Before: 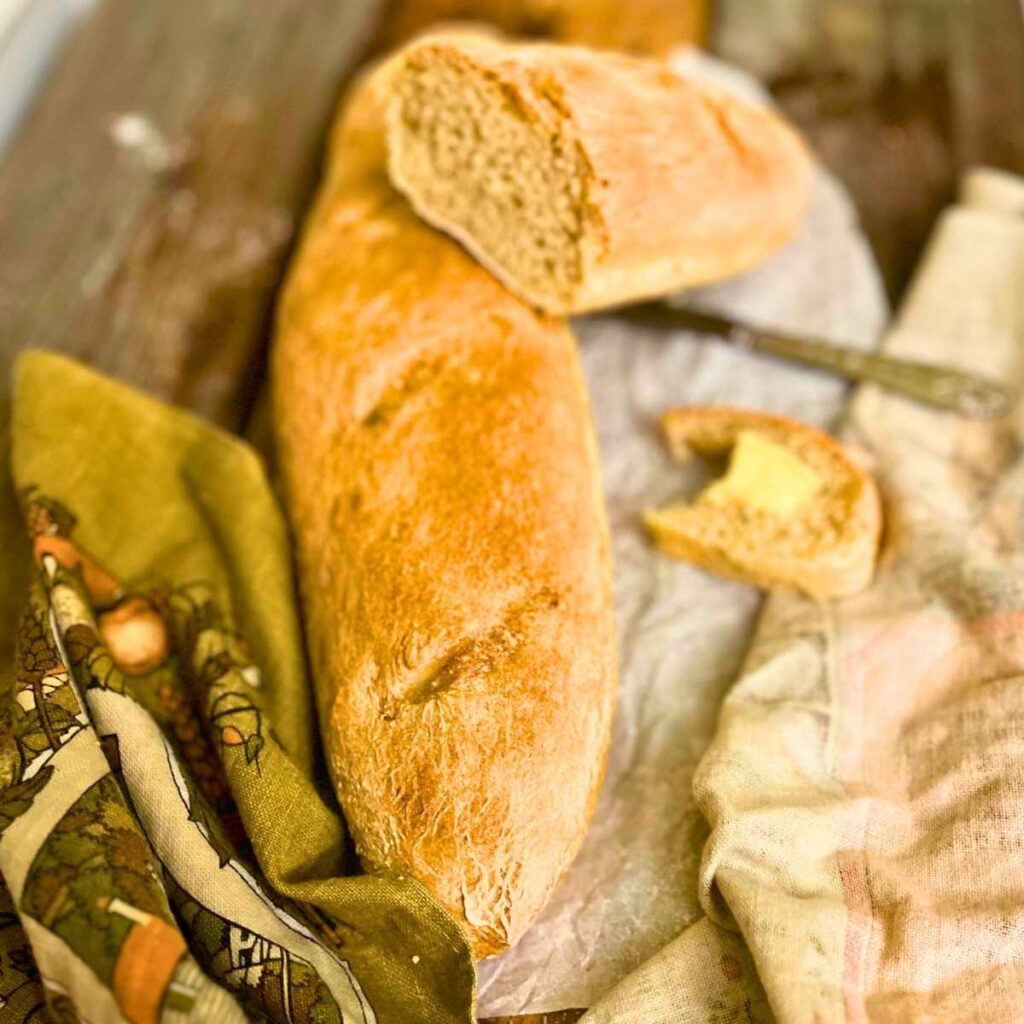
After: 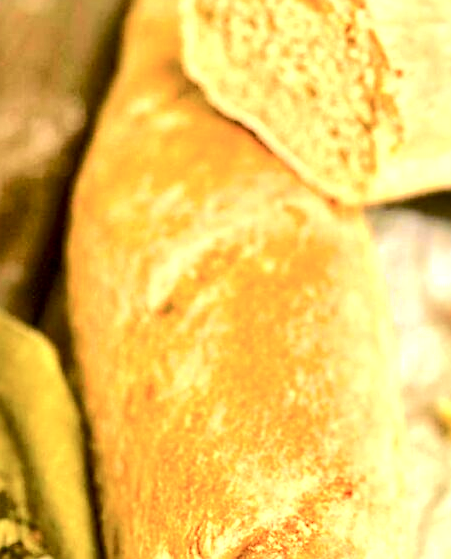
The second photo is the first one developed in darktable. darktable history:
sharpen: on, module defaults
tone curve: curves: ch0 [(0, 0) (0.037, 0.011) (0.131, 0.108) (0.279, 0.279) (0.476, 0.554) (0.617, 0.693) (0.704, 0.77) (0.813, 0.852) (0.916, 0.924) (1, 0.993)]; ch1 [(0, 0) (0.318, 0.278) (0.444, 0.427) (0.493, 0.492) (0.508, 0.502) (0.534, 0.529) (0.562, 0.563) (0.626, 0.662) (0.746, 0.764) (1, 1)]; ch2 [(0, 0) (0.316, 0.292) (0.381, 0.37) (0.423, 0.448) (0.476, 0.492) (0.502, 0.498) (0.522, 0.518) (0.533, 0.532) (0.586, 0.631) (0.634, 0.663) (0.7, 0.7) (0.861, 0.808) (1, 0.951)], color space Lab, independent channels, preserve colors none
exposure: exposure 0.297 EV, compensate highlight preservation false
crop: left 20.166%, top 10.811%, right 35.713%, bottom 34.531%
tone equalizer: -8 EV -0.767 EV, -7 EV -0.728 EV, -6 EV -0.567 EV, -5 EV -0.376 EV, -3 EV 0.374 EV, -2 EV 0.6 EV, -1 EV 0.691 EV, +0 EV 0.743 EV, edges refinement/feathering 500, mask exposure compensation -1.57 EV, preserve details no
color correction: highlights b* -0.059, saturation 1.08
